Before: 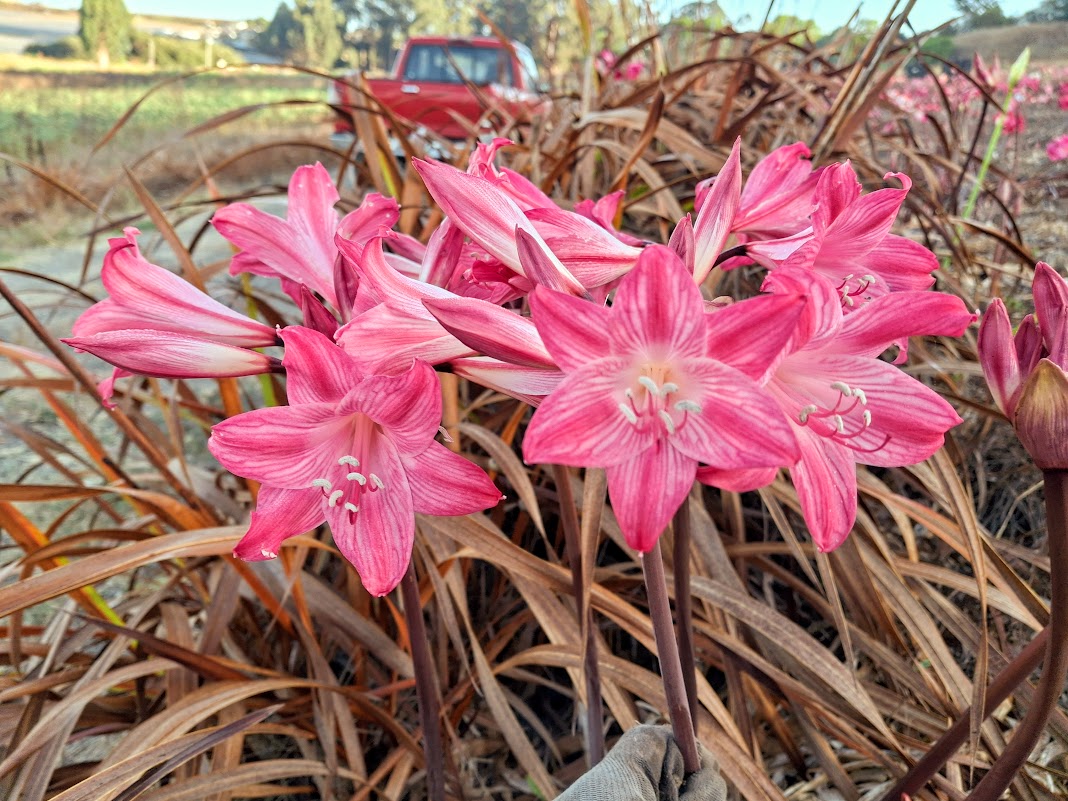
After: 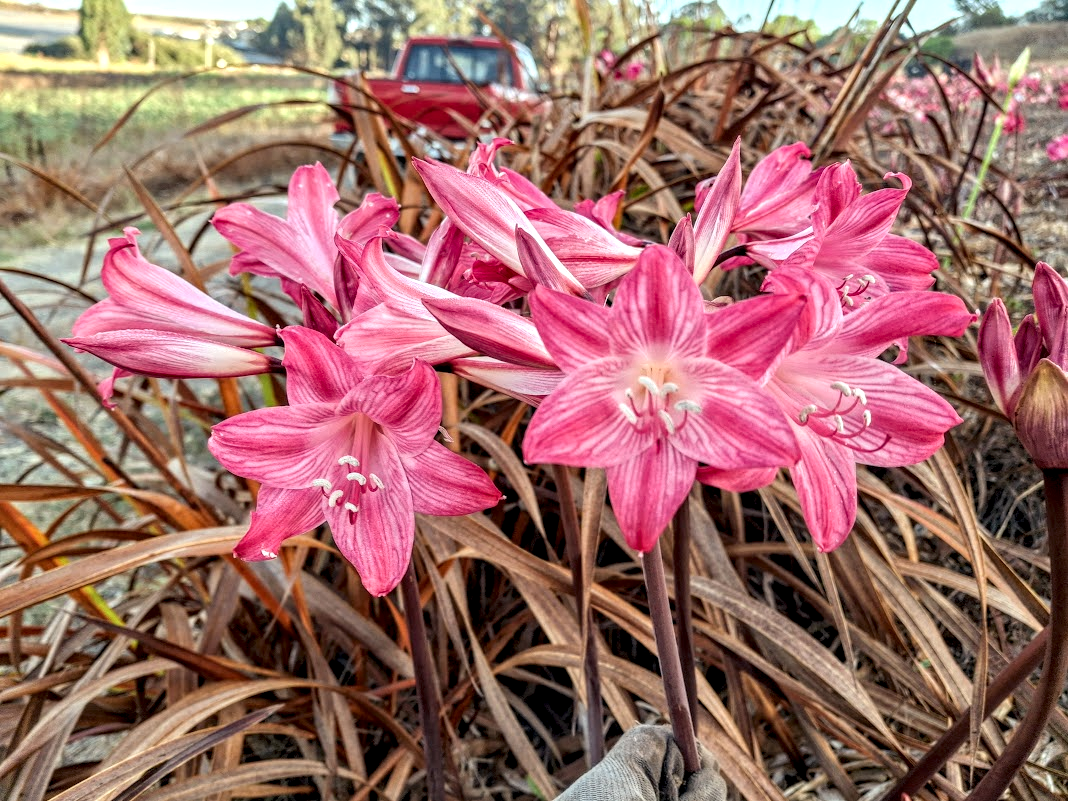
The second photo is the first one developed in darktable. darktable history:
local contrast: detail 152%
